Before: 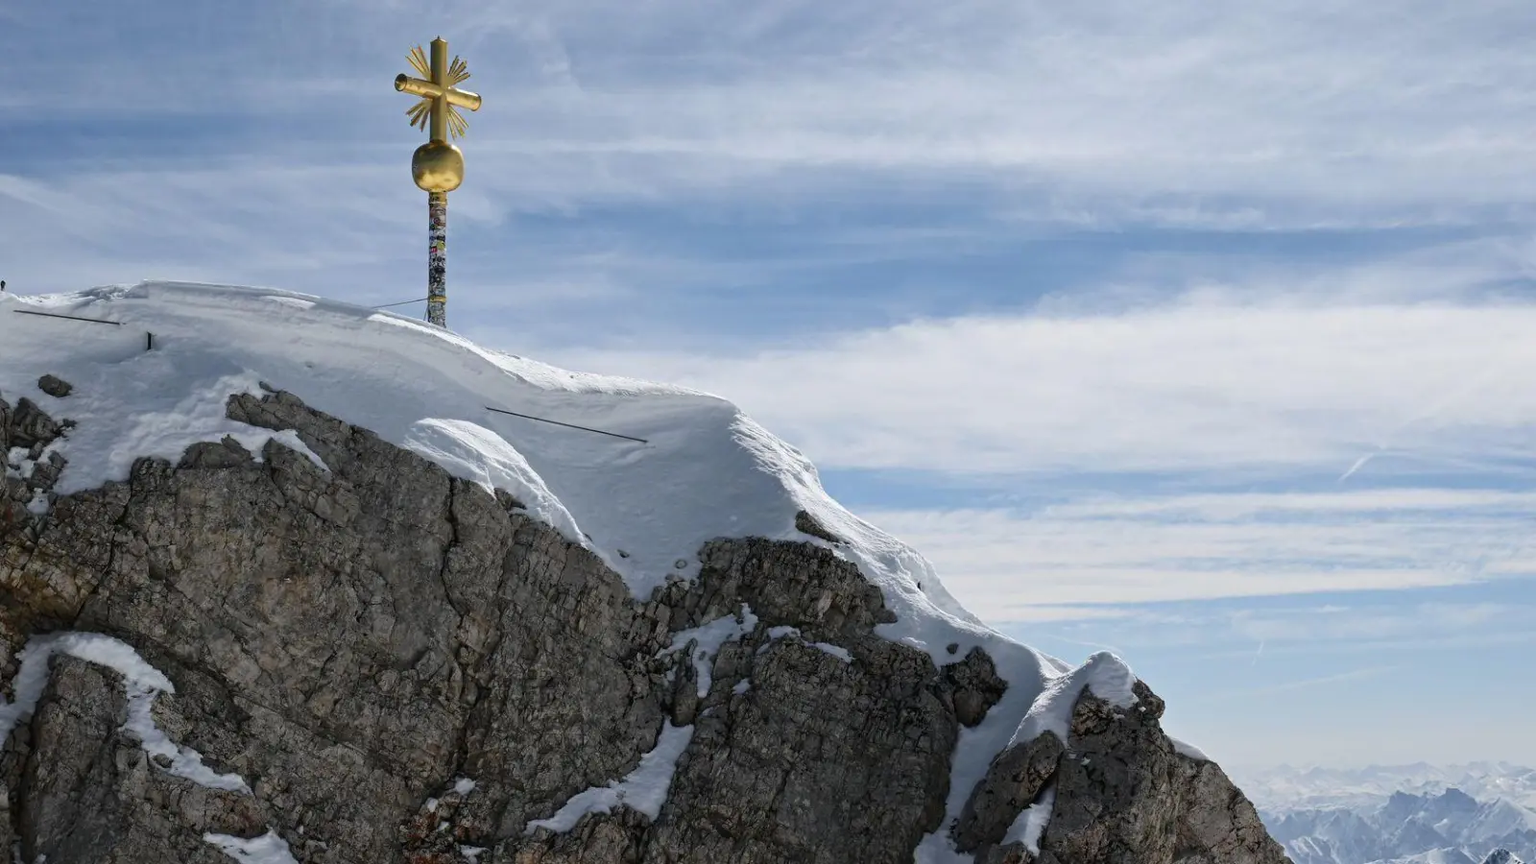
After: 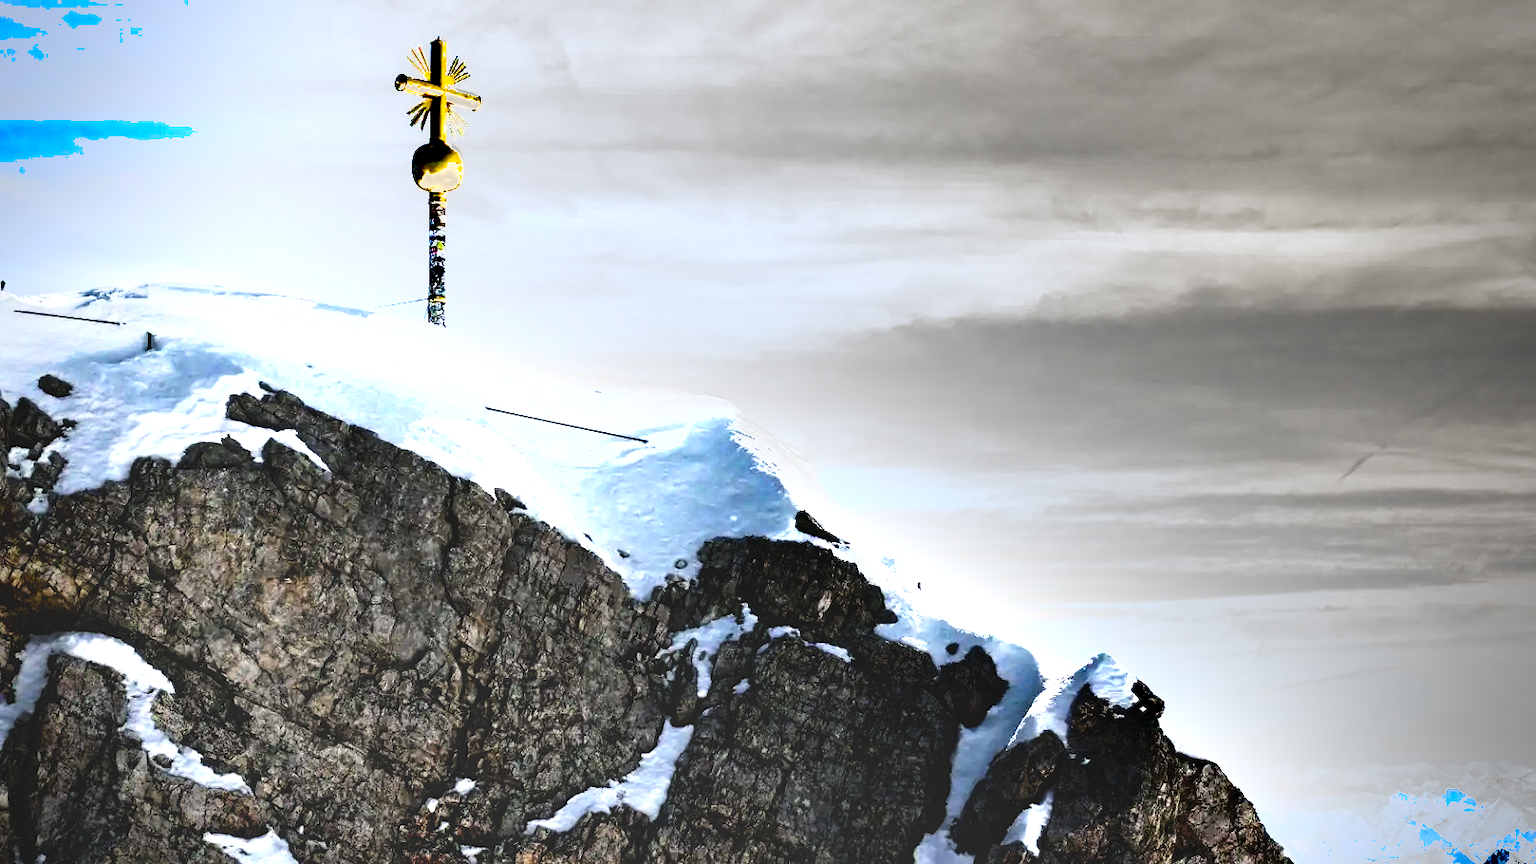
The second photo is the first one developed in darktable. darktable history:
base curve: curves: ch0 [(0, 0.02) (0.083, 0.036) (1, 1)], preserve colors none
vignetting: fall-off start 67.04%, saturation 0.368, width/height ratio 1.006, dithering 8-bit output
shadows and highlights: radius 263.2, soften with gaussian
exposure: black level correction 0, exposure 1.753 EV, compensate highlight preservation false
tone equalizer: -8 EV -0.394 EV, -7 EV -0.428 EV, -6 EV -0.323 EV, -5 EV -0.259 EV, -3 EV 0.243 EV, -2 EV 0.346 EV, -1 EV 0.368 EV, +0 EV 0.43 EV, edges refinement/feathering 500, mask exposure compensation -1.57 EV, preserve details no
